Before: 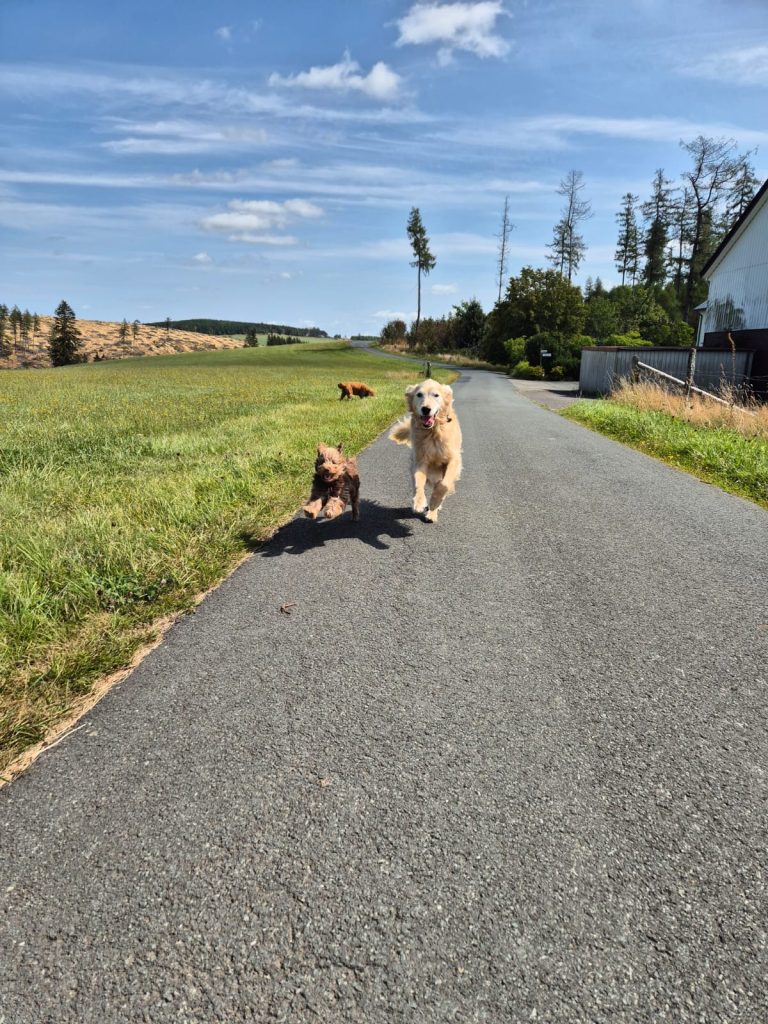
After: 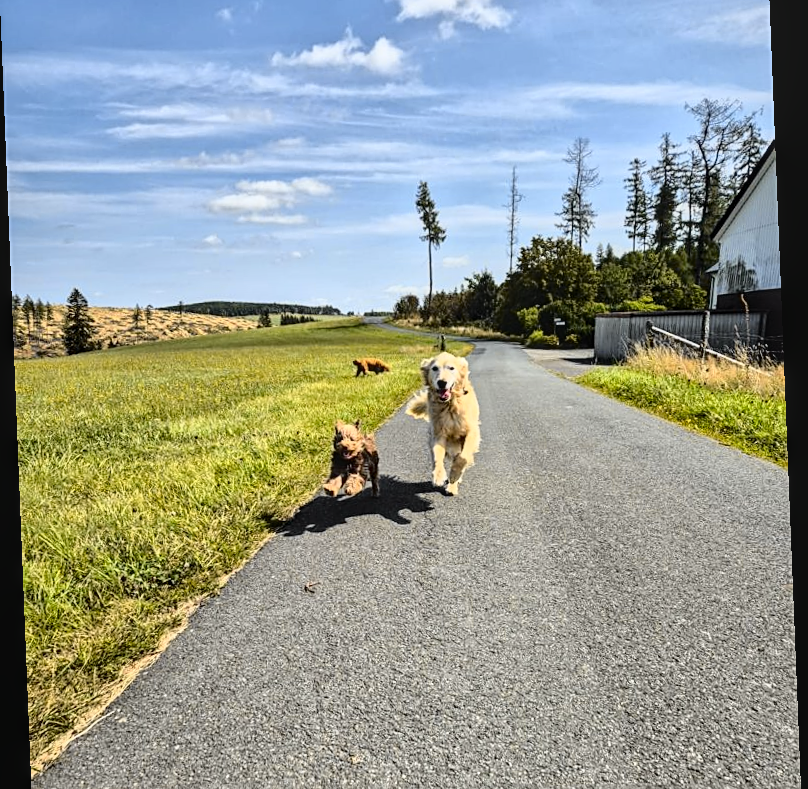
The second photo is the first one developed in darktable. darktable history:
local contrast: on, module defaults
tone curve: curves: ch0 [(0, 0.013) (0.129, 0.1) (0.327, 0.382) (0.489, 0.573) (0.66, 0.748) (0.858, 0.926) (1, 0.977)]; ch1 [(0, 0) (0.353, 0.344) (0.45, 0.46) (0.498, 0.498) (0.521, 0.512) (0.563, 0.559) (0.592, 0.578) (0.647, 0.657) (1, 1)]; ch2 [(0, 0) (0.333, 0.346) (0.375, 0.375) (0.424, 0.43) (0.476, 0.492) (0.502, 0.502) (0.524, 0.531) (0.579, 0.61) (0.612, 0.644) (0.66, 0.715) (1, 1)], color space Lab, independent channels, preserve colors none
rotate and perspective: rotation -2.29°, automatic cropping off
crop: top 3.857%, bottom 21.132%
sharpen: on, module defaults
